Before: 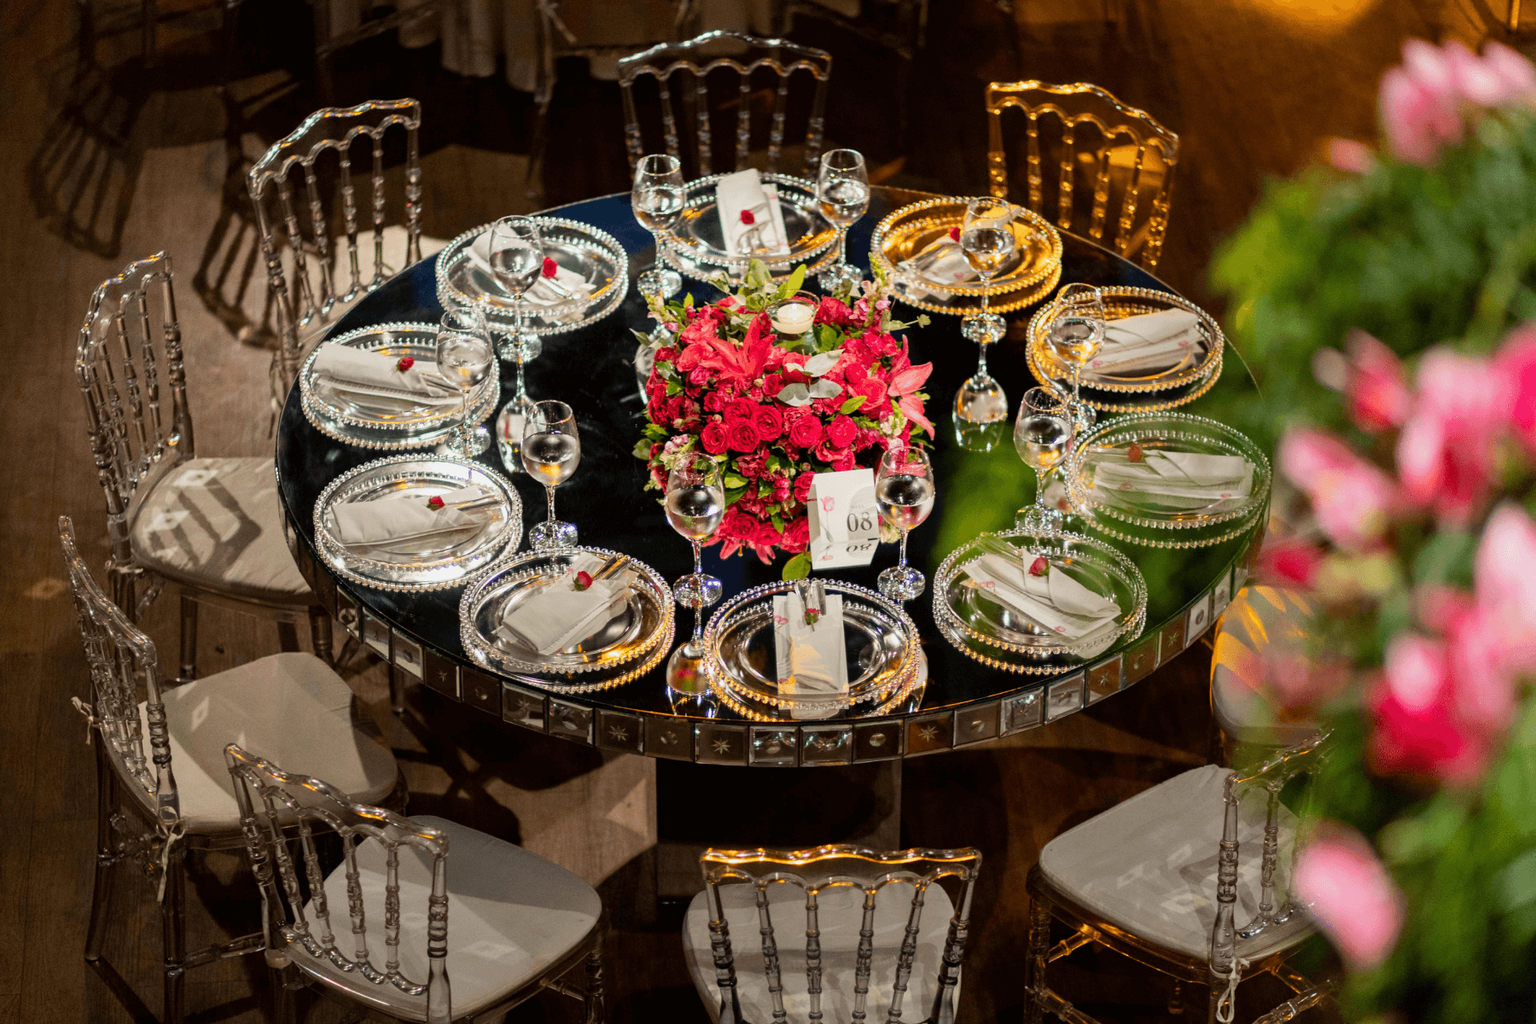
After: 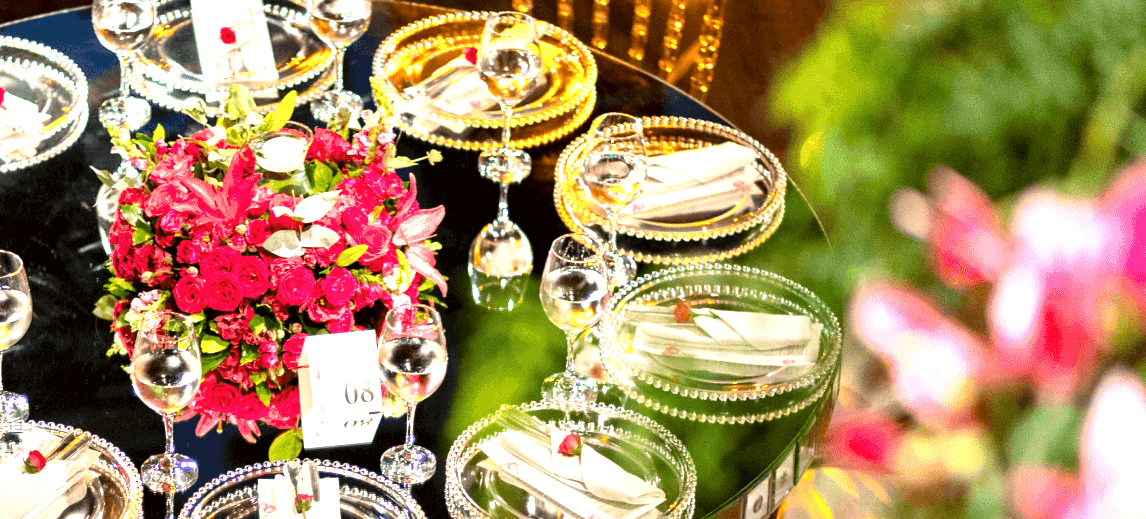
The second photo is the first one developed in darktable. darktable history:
exposure: black level correction 0.001, exposure 1.398 EV, compensate exposure bias true, compensate highlight preservation false
crop: left 36.005%, top 18.293%, right 0.31%, bottom 38.444%
